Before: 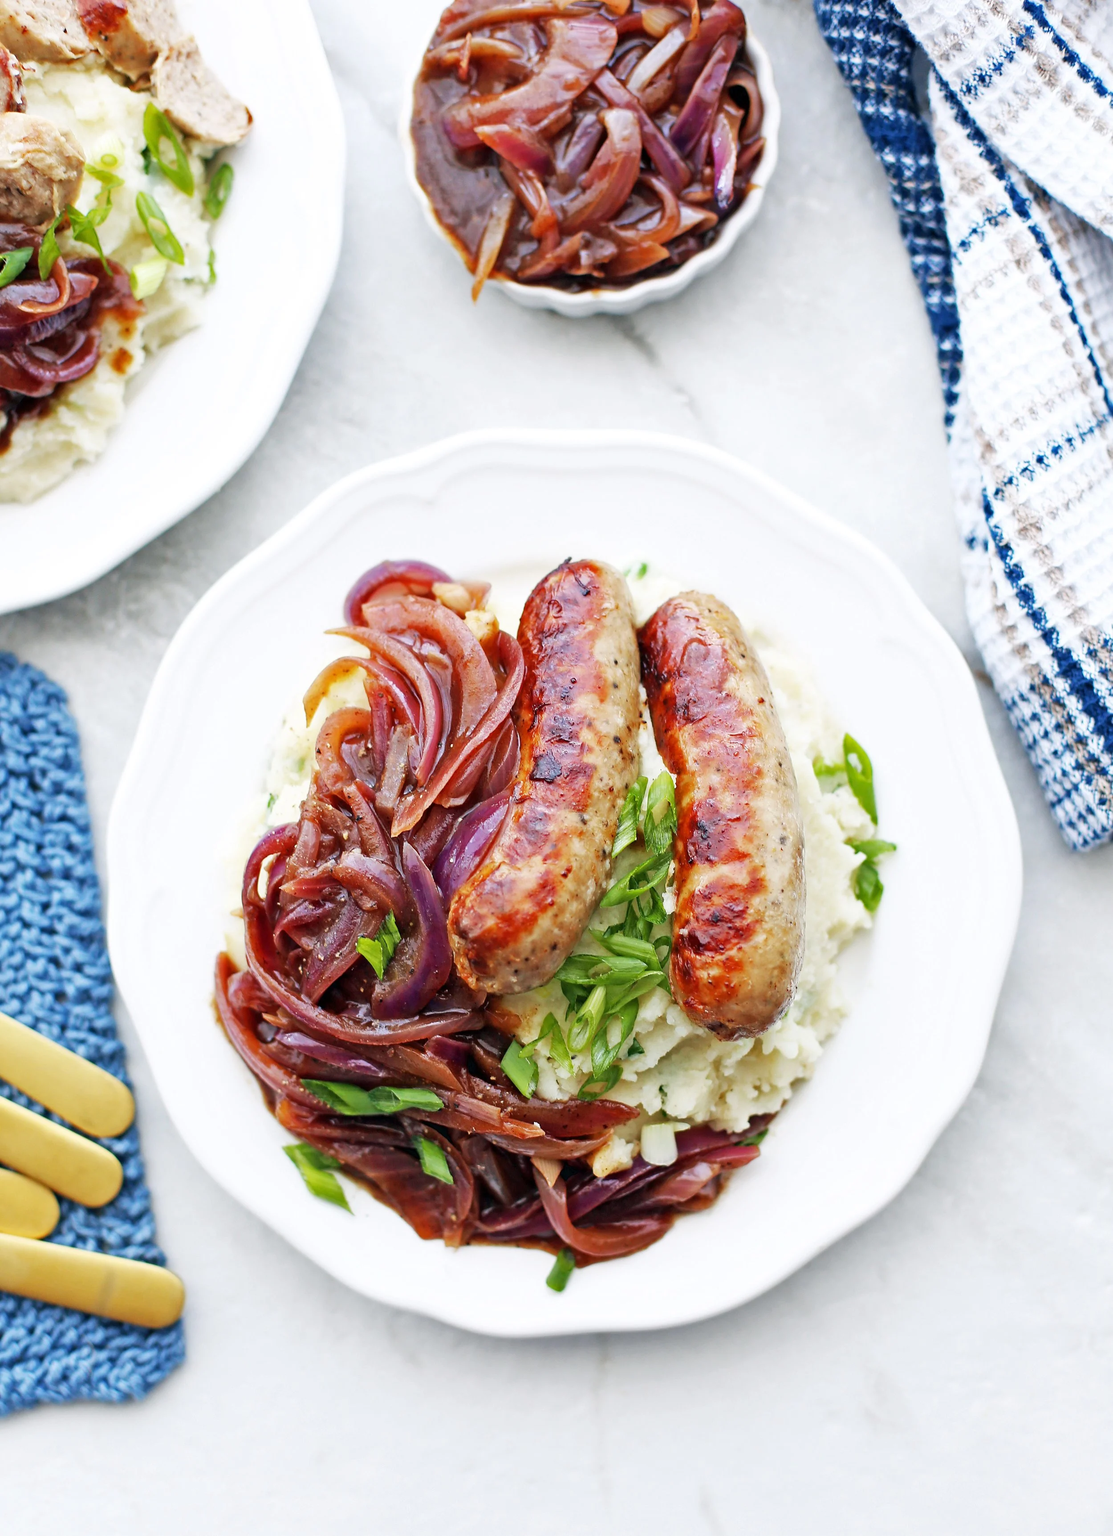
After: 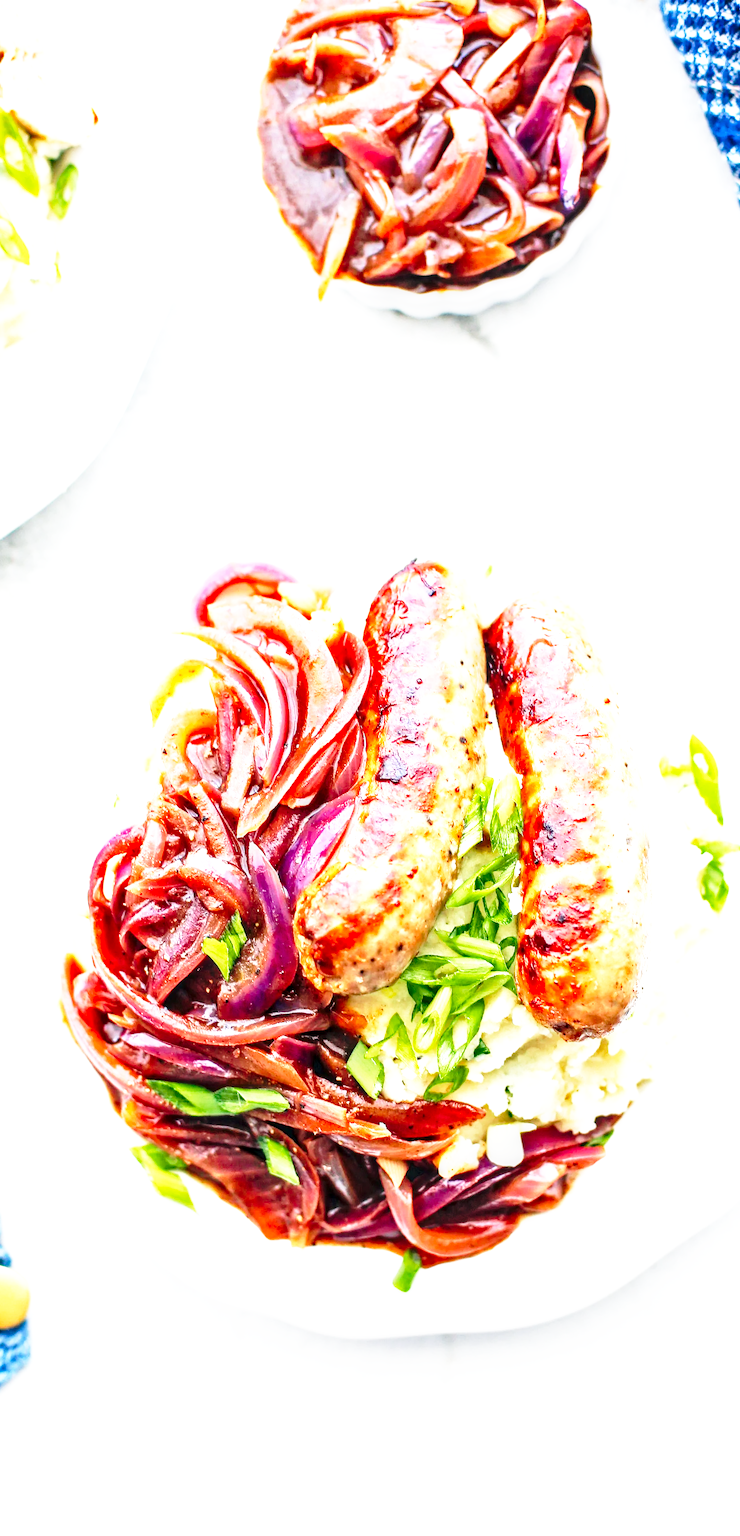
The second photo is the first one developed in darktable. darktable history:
base curve: curves: ch0 [(0, 0) (0.026, 0.03) (0.109, 0.232) (0.351, 0.748) (0.669, 0.968) (1, 1)], preserve colors none
crop and rotate: left 13.894%, right 19.593%
exposure: exposure 0.762 EV, compensate highlight preservation false
local contrast: detail 130%
contrast brightness saturation: saturation 0.127
